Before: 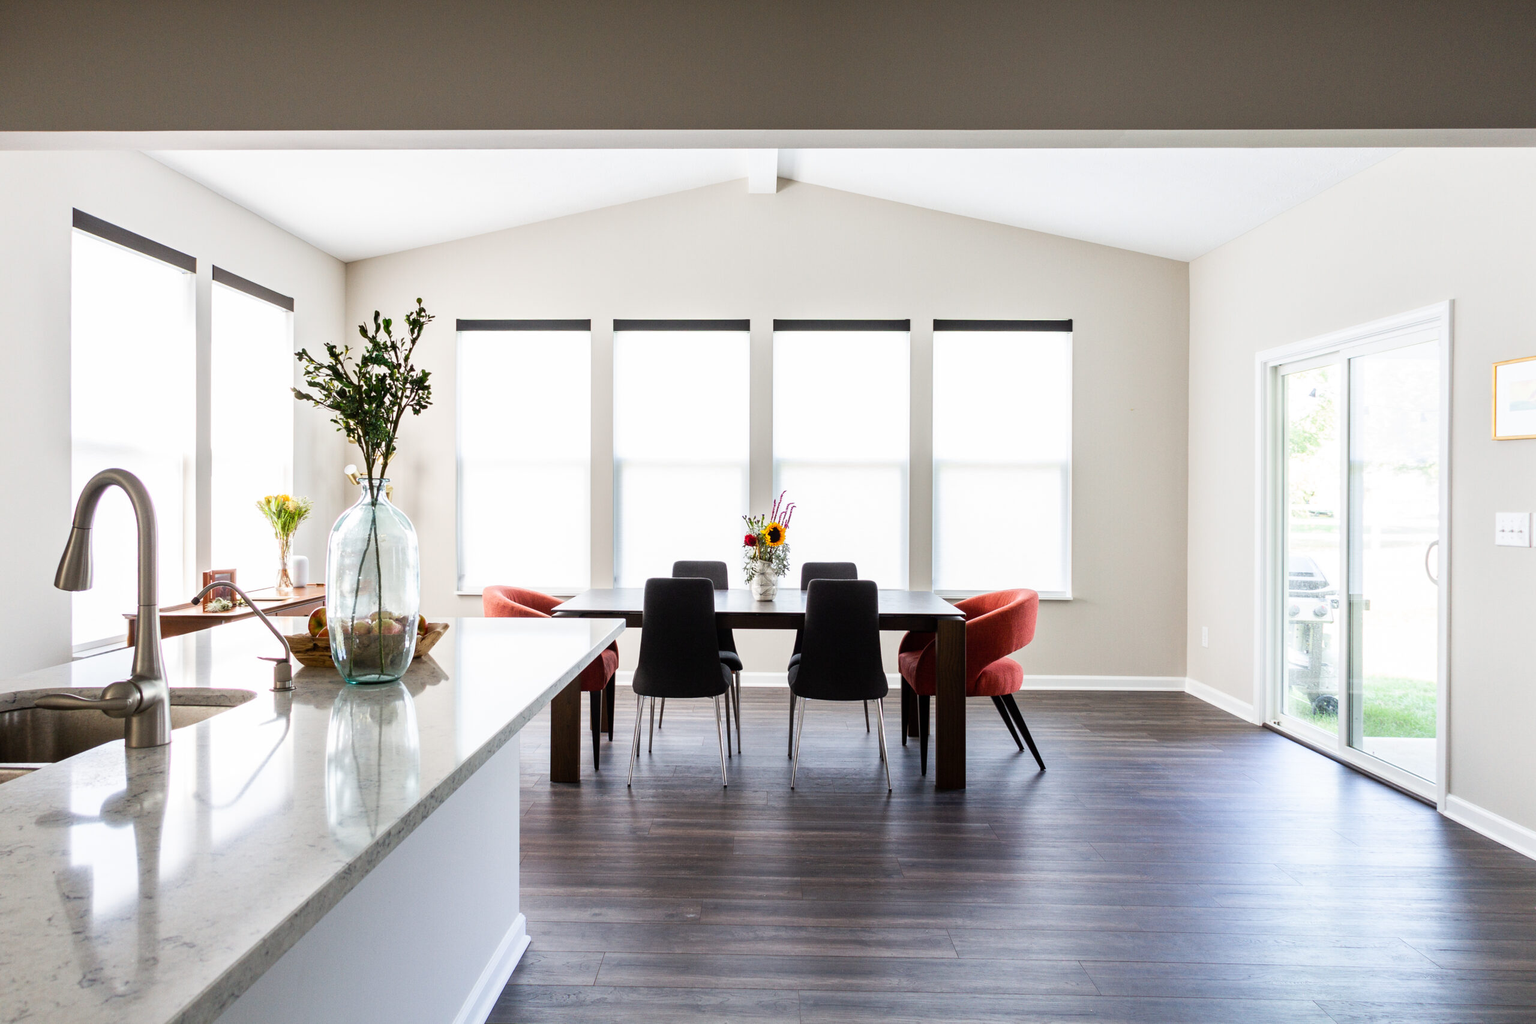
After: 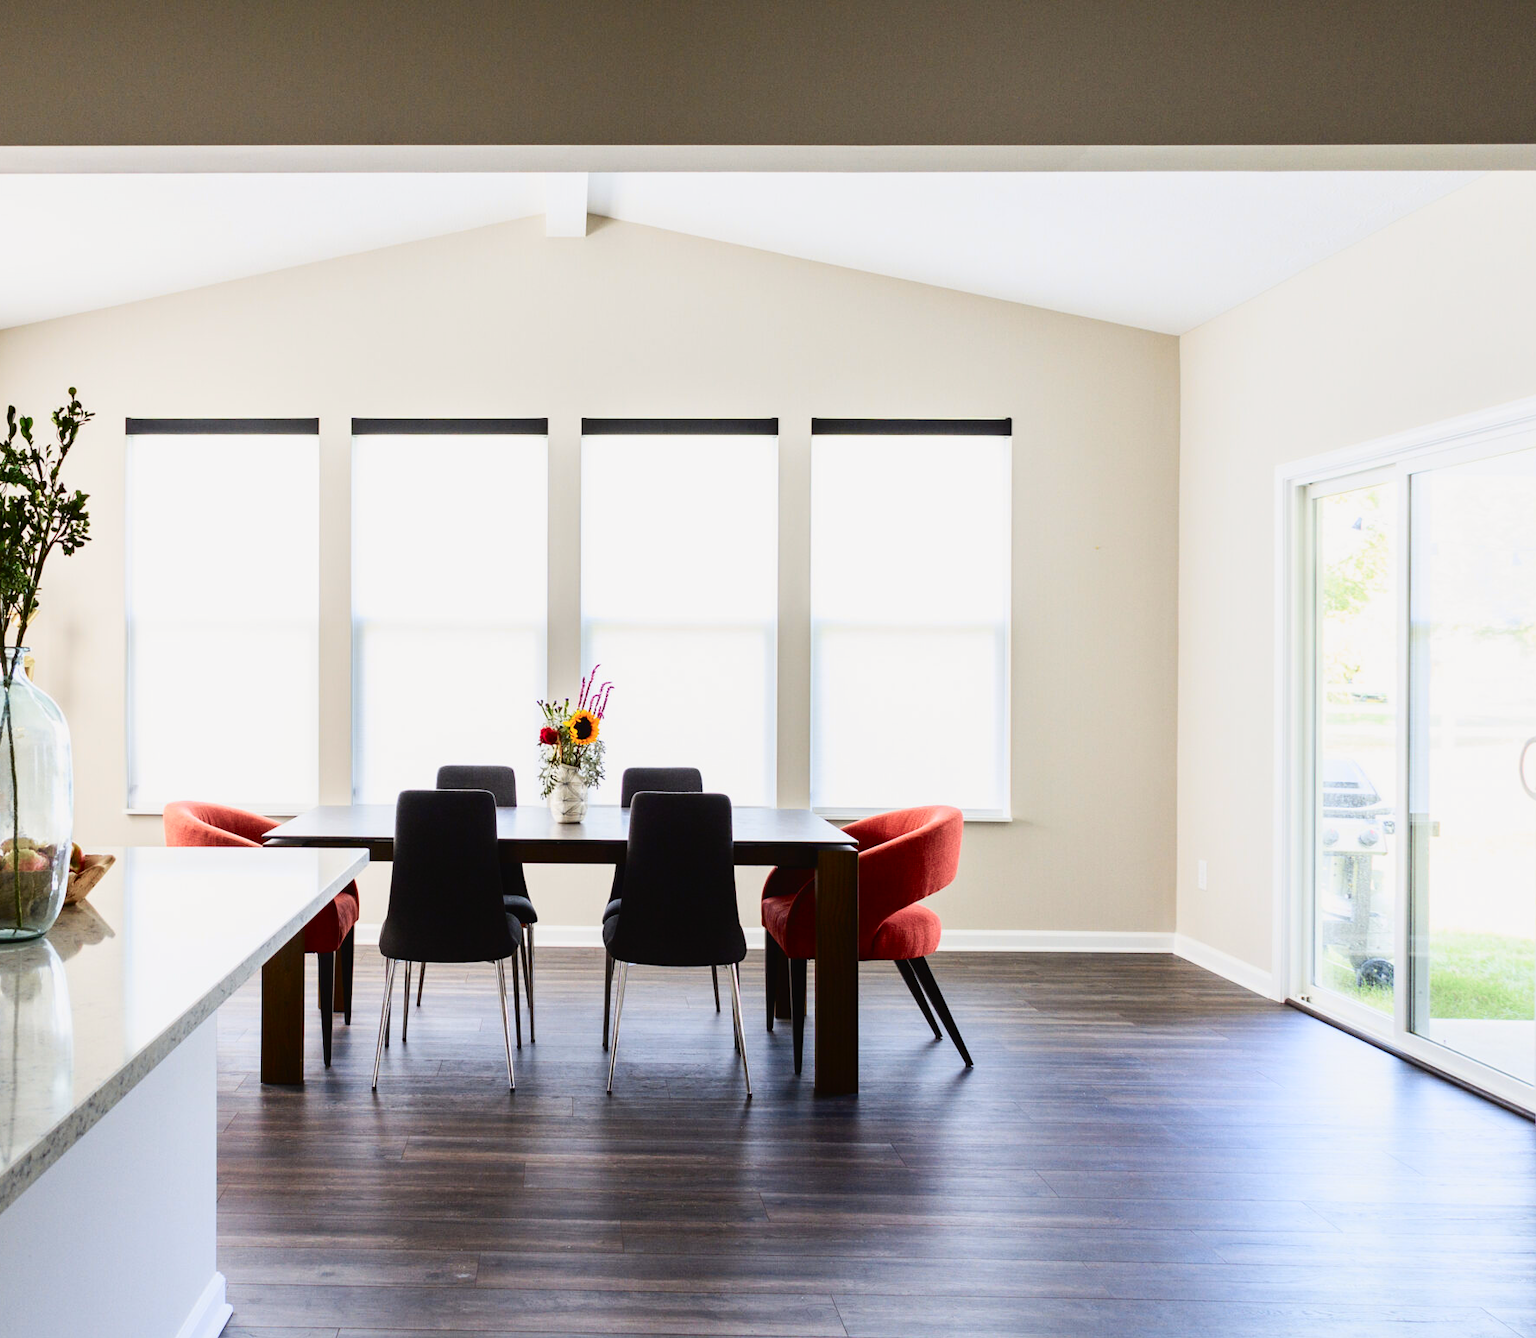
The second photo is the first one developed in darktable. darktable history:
tone curve: curves: ch0 [(0, 0.021) (0.049, 0.044) (0.158, 0.113) (0.351, 0.331) (0.485, 0.505) (0.656, 0.696) (0.868, 0.887) (1, 0.969)]; ch1 [(0, 0) (0.322, 0.328) (0.434, 0.438) (0.473, 0.477) (0.502, 0.503) (0.522, 0.526) (0.564, 0.591) (0.602, 0.632) (0.677, 0.701) (0.859, 0.885) (1, 1)]; ch2 [(0, 0) (0.33, 0.301) (0.452, 0.434) (0.502, 0.505) (0.535, 0.554) (0.565, 0.598) (0.618, 0.629) (1, 1)], color space Lab, independent channels, preserve colors none
crop and rotate: left 24.034%, top 2.838%, right 6.406%, bottom 6.299%
